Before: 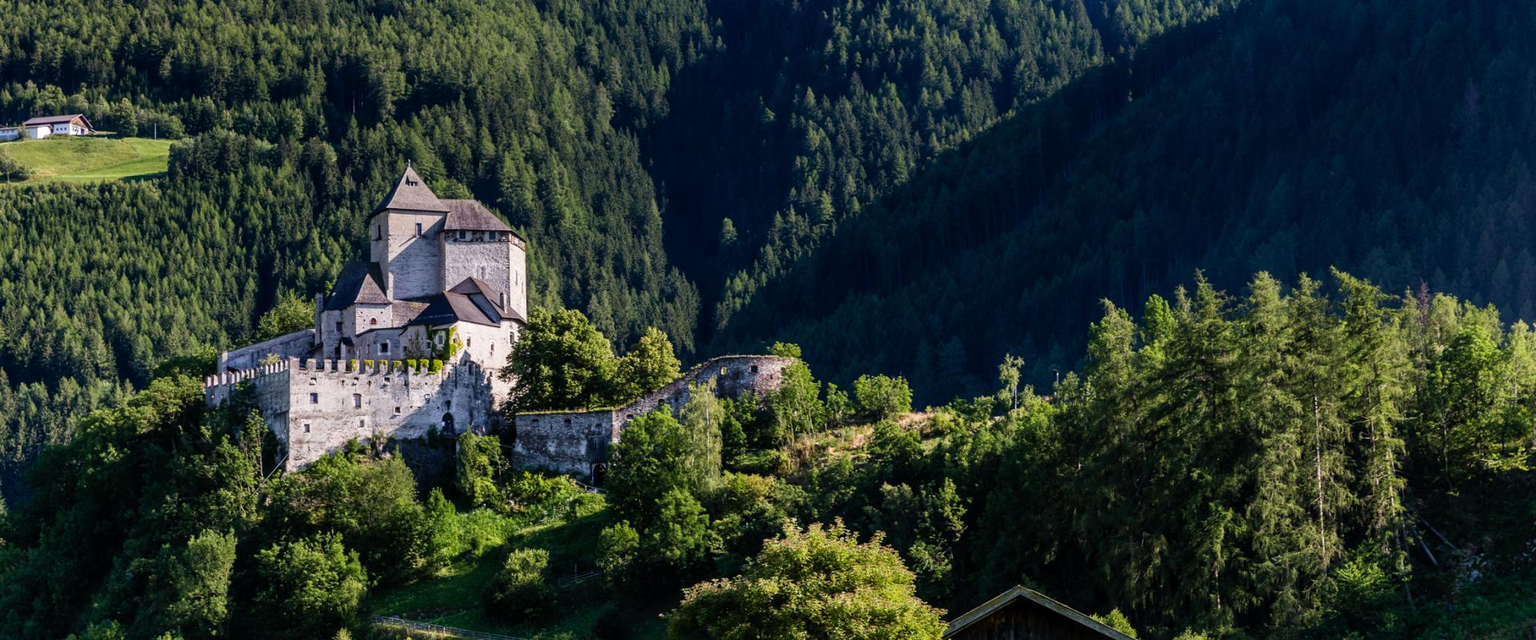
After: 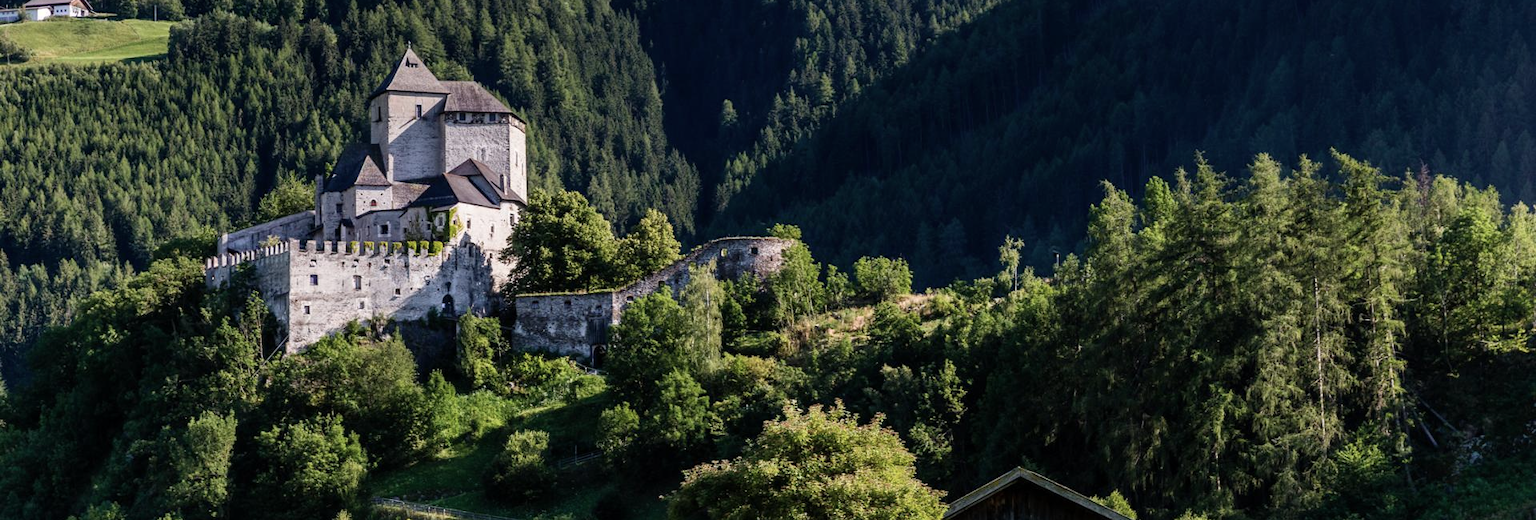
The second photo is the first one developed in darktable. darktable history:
crop and rotate: top 18.507%
contrast brightness saturation: saturation -0.17
